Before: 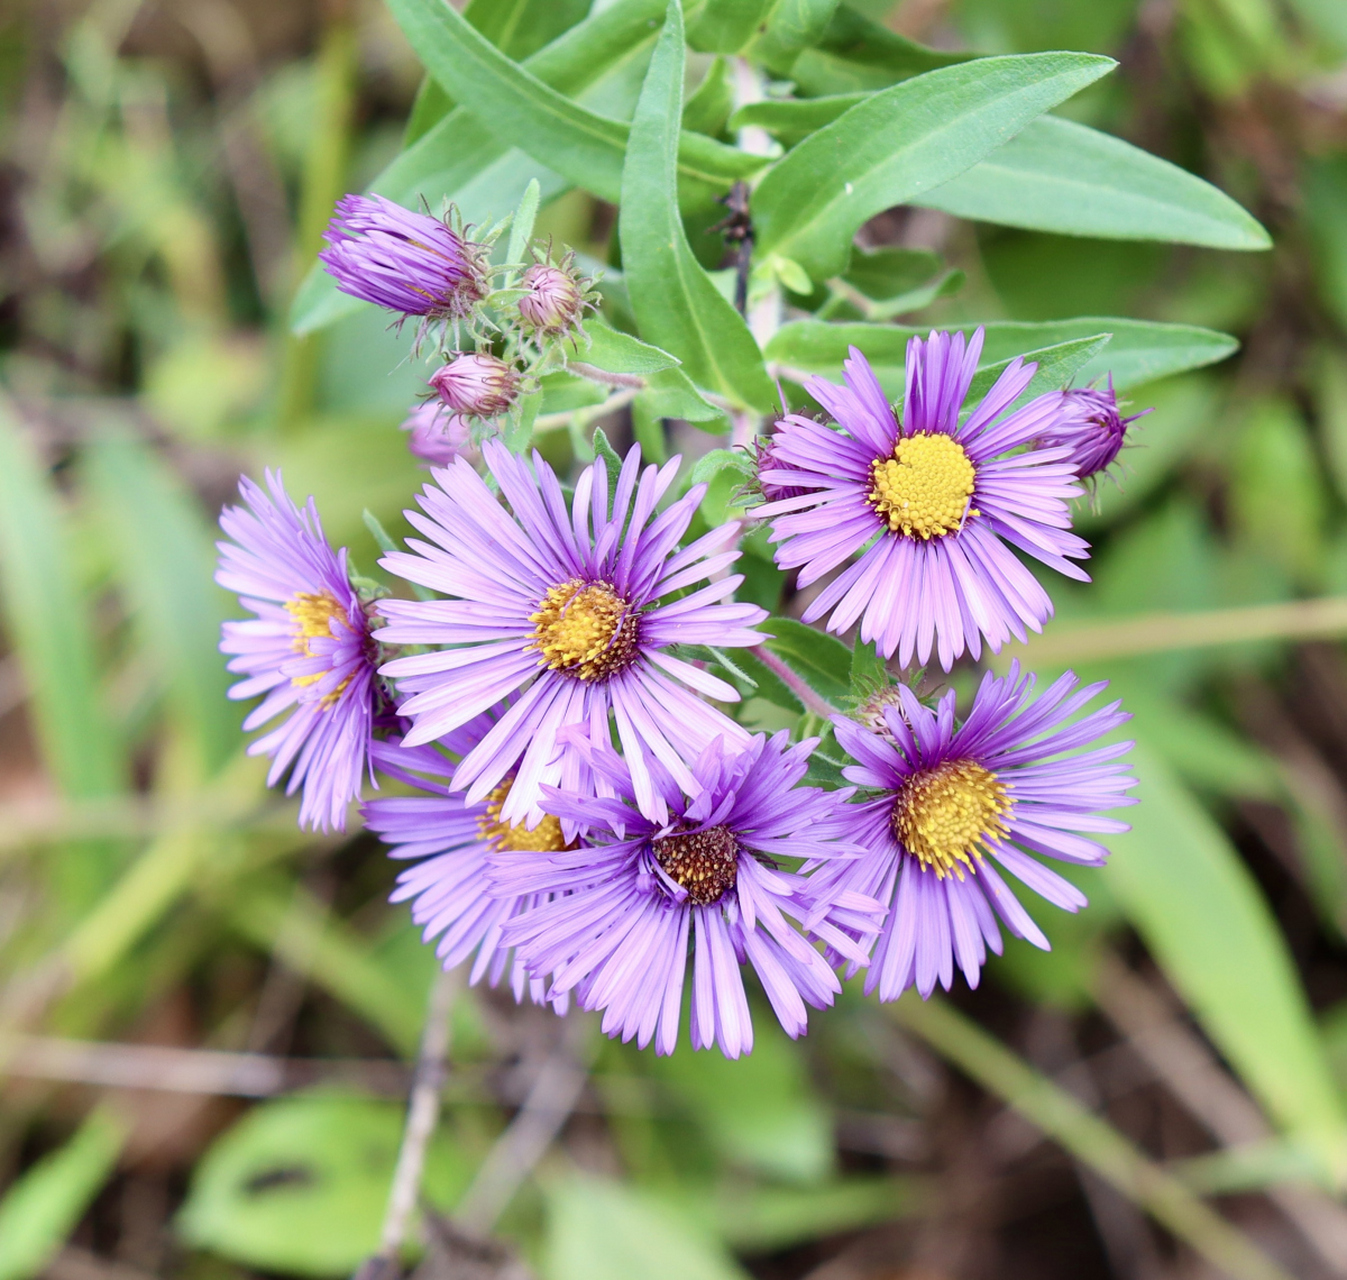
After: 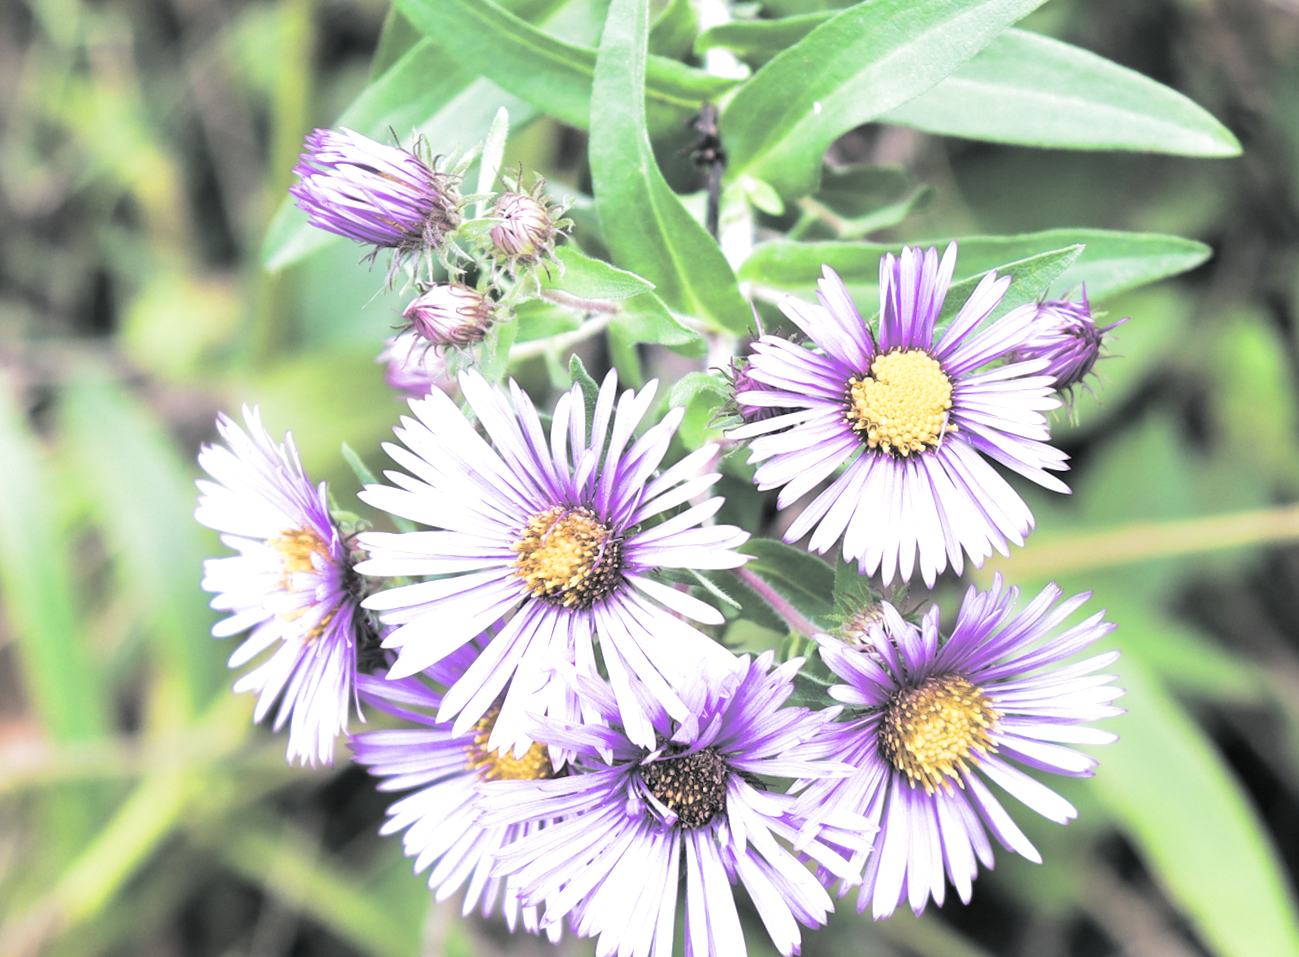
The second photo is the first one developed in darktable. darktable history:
crop: left 2.737%, top 7.287%, right 3.421%, bottom 20.179%
split-toning: shadows › hue 190.8°, shadows › saturation 0.05, highlights › hue 54°, highlights › saturation 0.05, compress 0%
rotate and perspective: rotation -1.75°, automatic cropping off
exposure: black level correction 0, exposure 0.5 EV, compensate highlight preservation false
